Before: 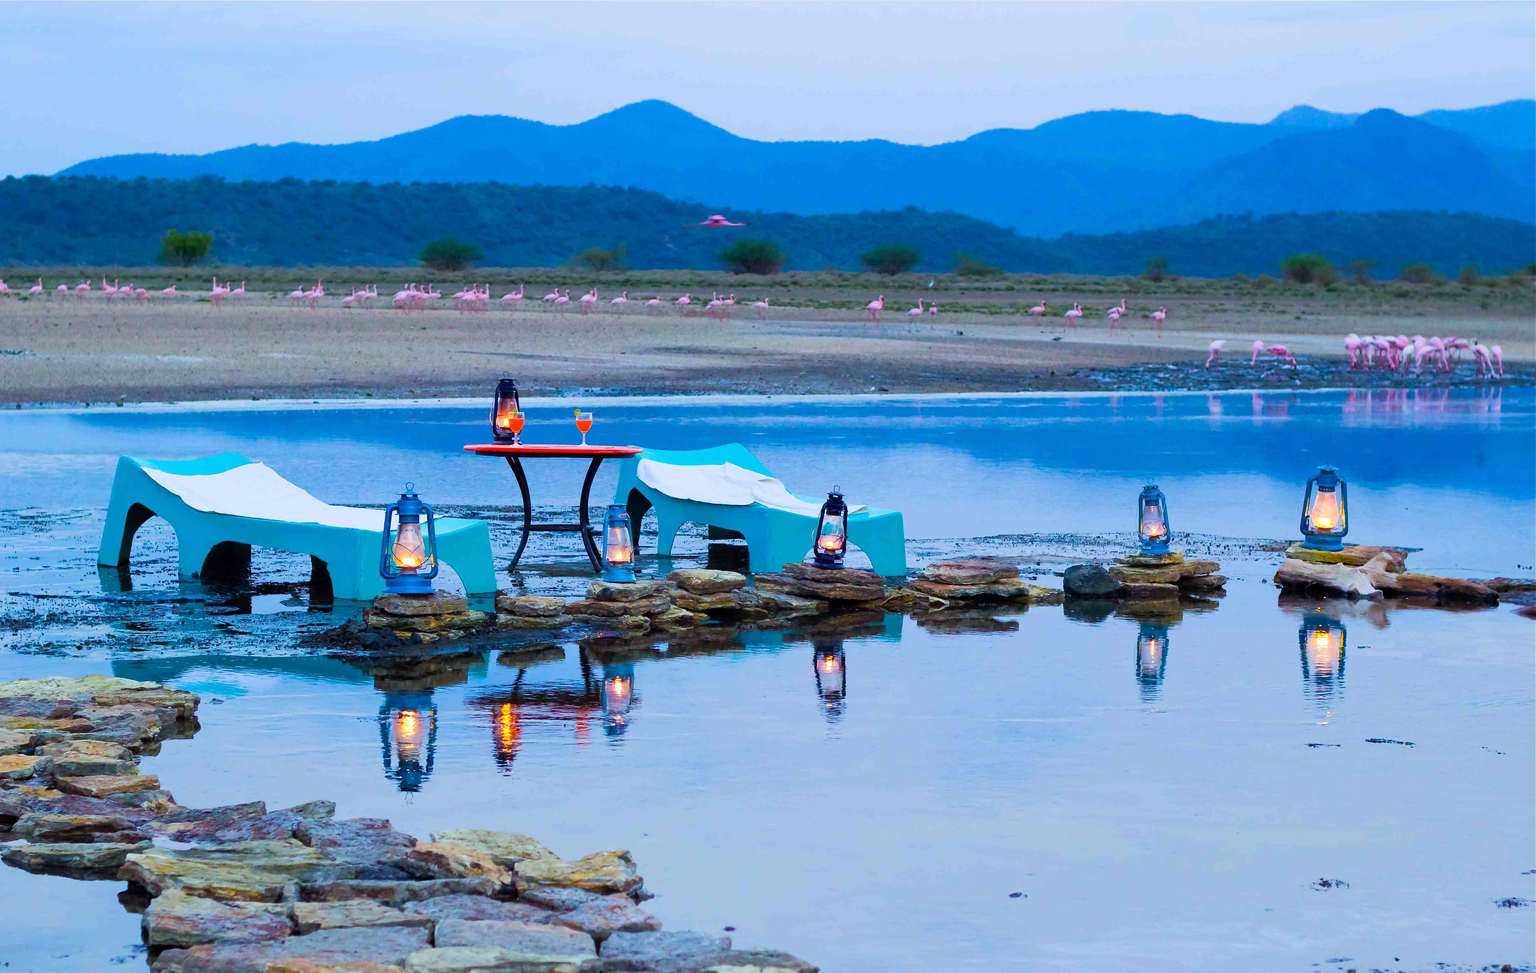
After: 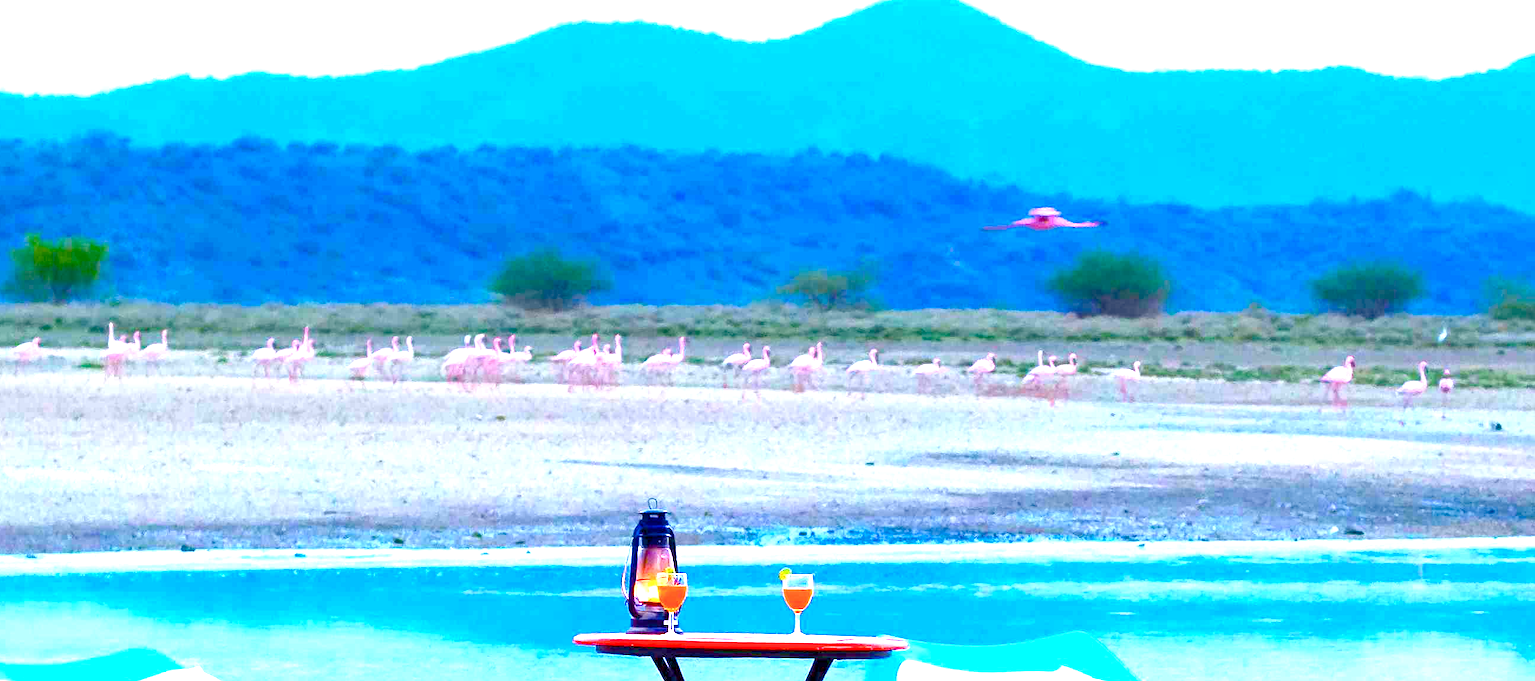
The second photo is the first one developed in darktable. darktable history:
tone equalizer: -7 EV 0.147 EV, -6 EV 0.584 EV, -5 EV 1.16 EV, -4 EV 1.34 EV, -3 EV 1.14 EV, -2 EV 0.6 EV, -1 EV 0.162 EV
color balance rgb: perceptual saturation grading › global saturation 0.077%, perceptual saturation grading › mid-tones 6.247%, perceptual saturation grading › shadows 71.228%
crop: left 10.076%, top 10.677%, right 36.096%, bottom 51.582%
exposure: black level correction 0.001, exposure 1.652 EV, compensate exposure bias true, compensate highlight preservation false
